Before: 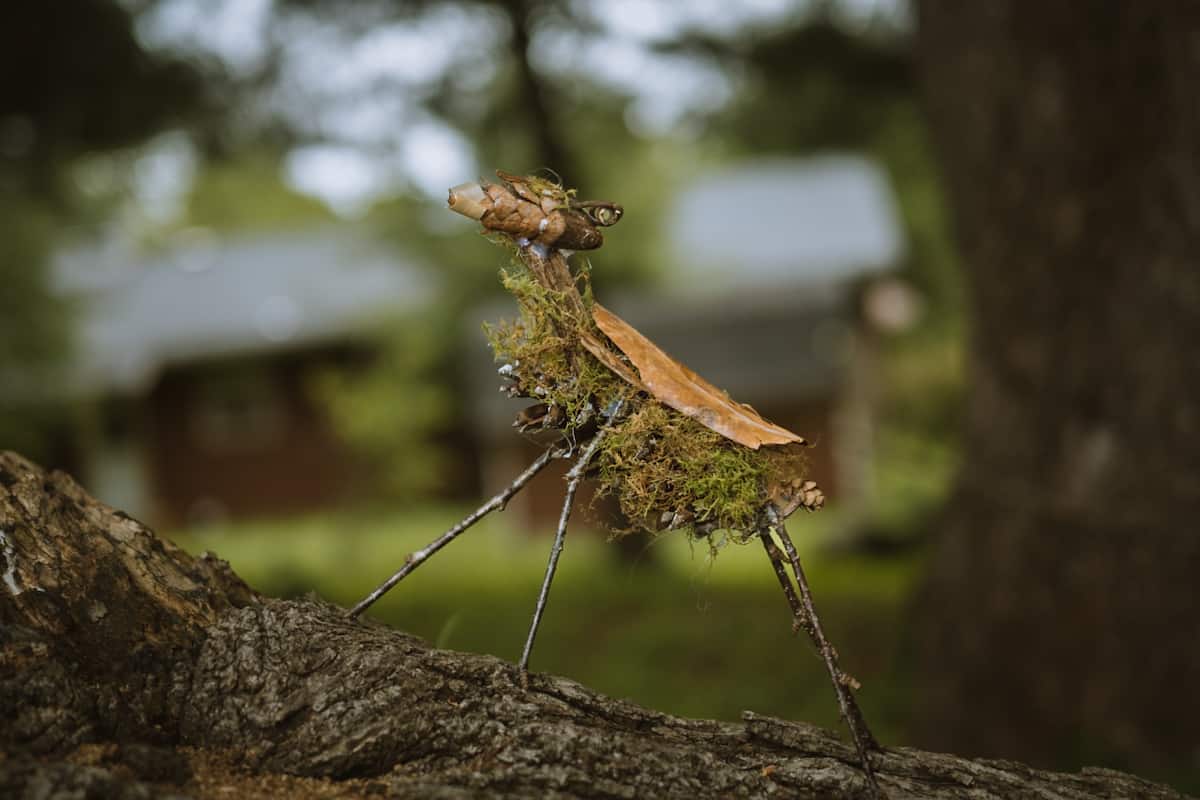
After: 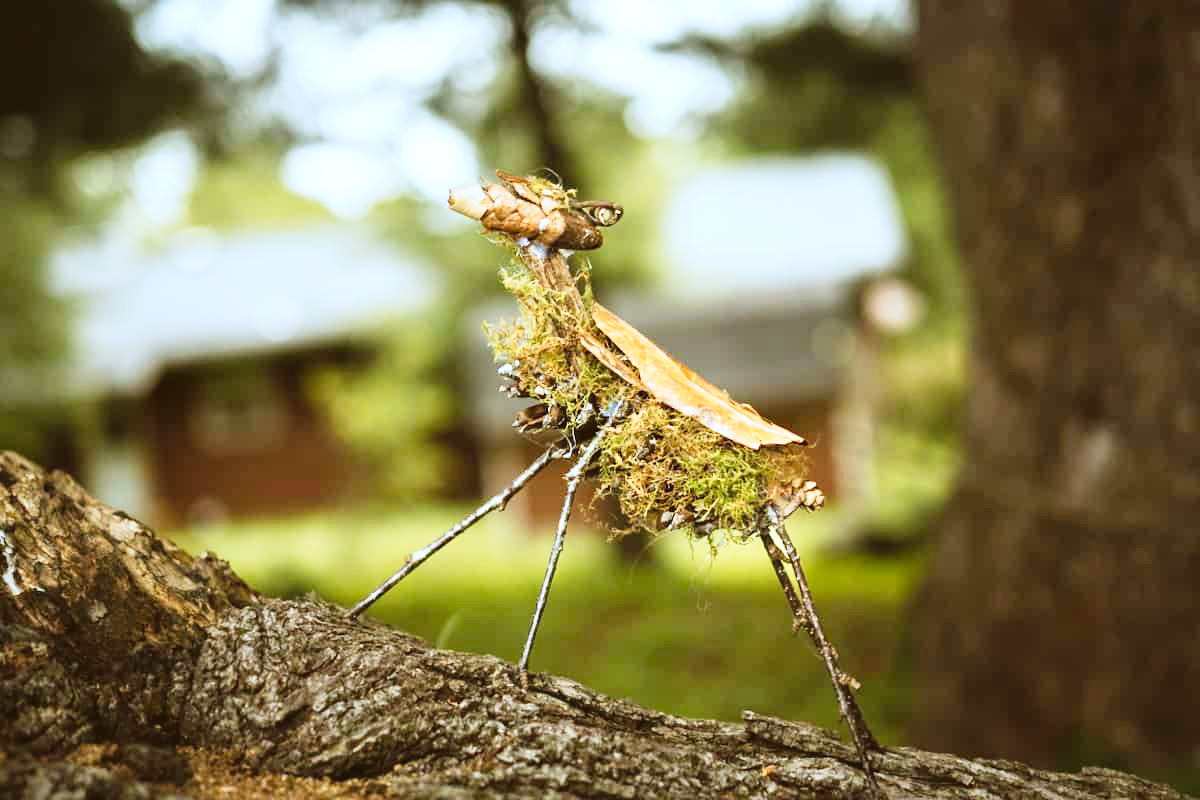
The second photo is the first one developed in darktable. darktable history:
color correction: highlights a* -3.13, highlights b* -6.5, shadows a* 3.17, shadows b* 5.32
exposure: black level correction 0, exposure 1.2 EV, compensate highlight preservation false
tone curve: curves: ch0 [(0.003, 0.032) (0.037, 0.037) (0.142, 0.117) (0.279, 0.311) (0.405, 0.49) (0.526, 0.651) (0.722, 0.857) (0.875, 0.946) (1, 0.98)]; ch1 [(0, 0) (0.305, 0.325) (0.453, 0.437) (0.482, 0.473) (0.501, 0.498) (0.515, 0.523) (0.559, 0.591) (0.6, 0.659) (0.656, 0.71) (1, 1)]; ch2 [(0, 0) (0.323, 0.277) (0.424, 0.396) (0.479, 0.484) (0.499, 0.502) (0.515, 0.537) (0.564, 0.595) (0.644, 0.703) (0.742, 0.803) (1, 1)], preserve colors none
